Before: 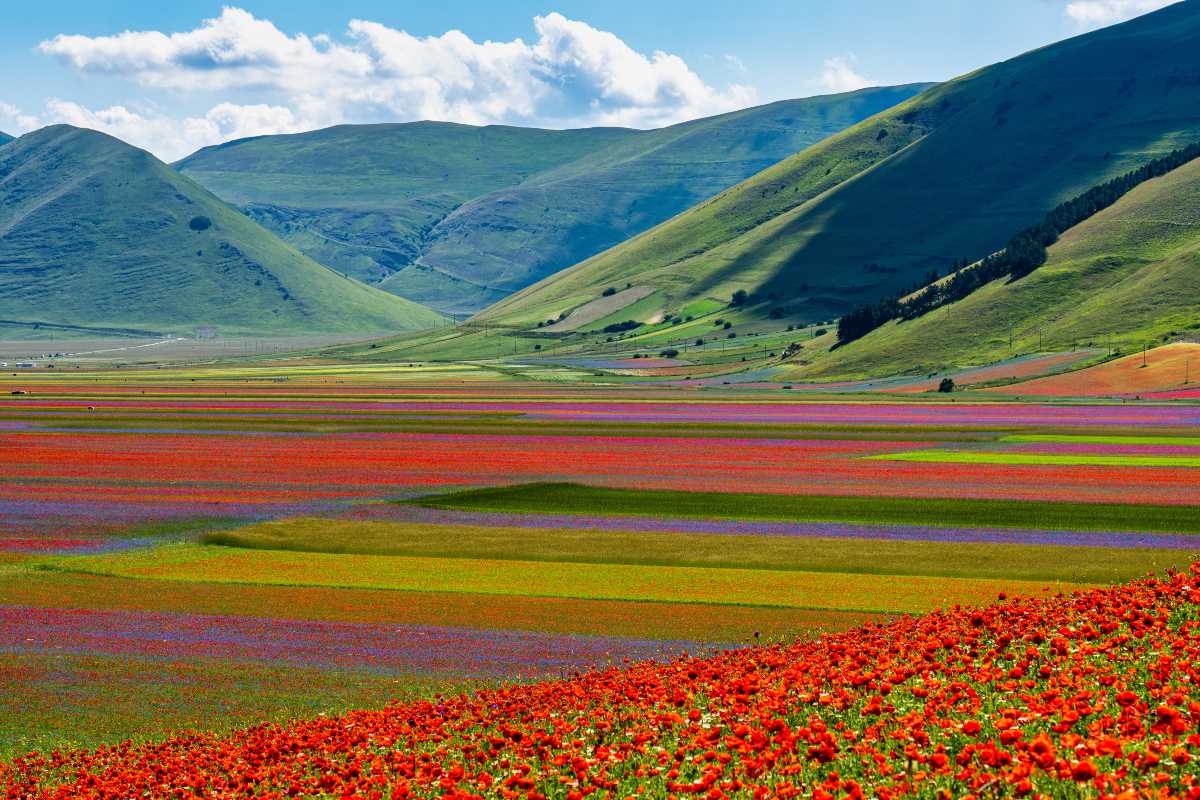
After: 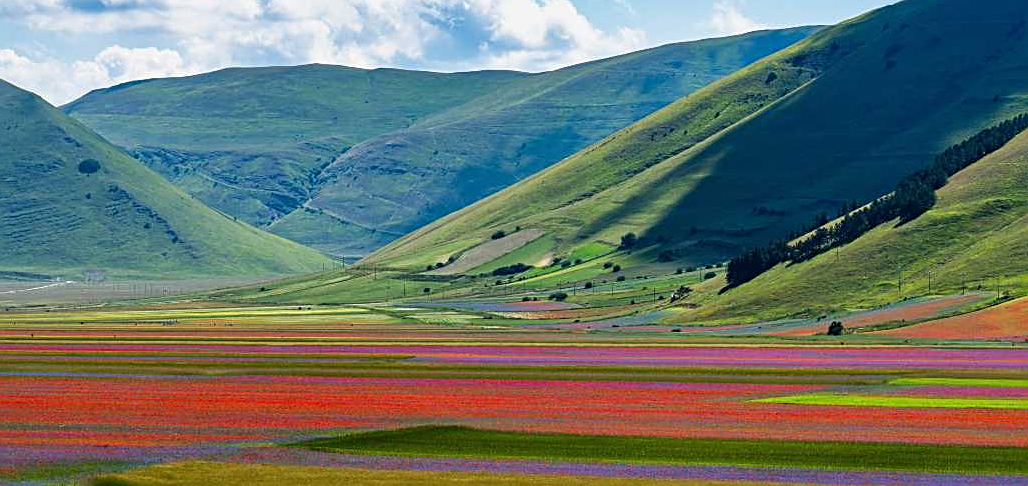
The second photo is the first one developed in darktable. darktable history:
sharpen: on, module defaults
crop and rotate: left 9.27%, top 7.212%, right 5.023%, bottom 32.036%
